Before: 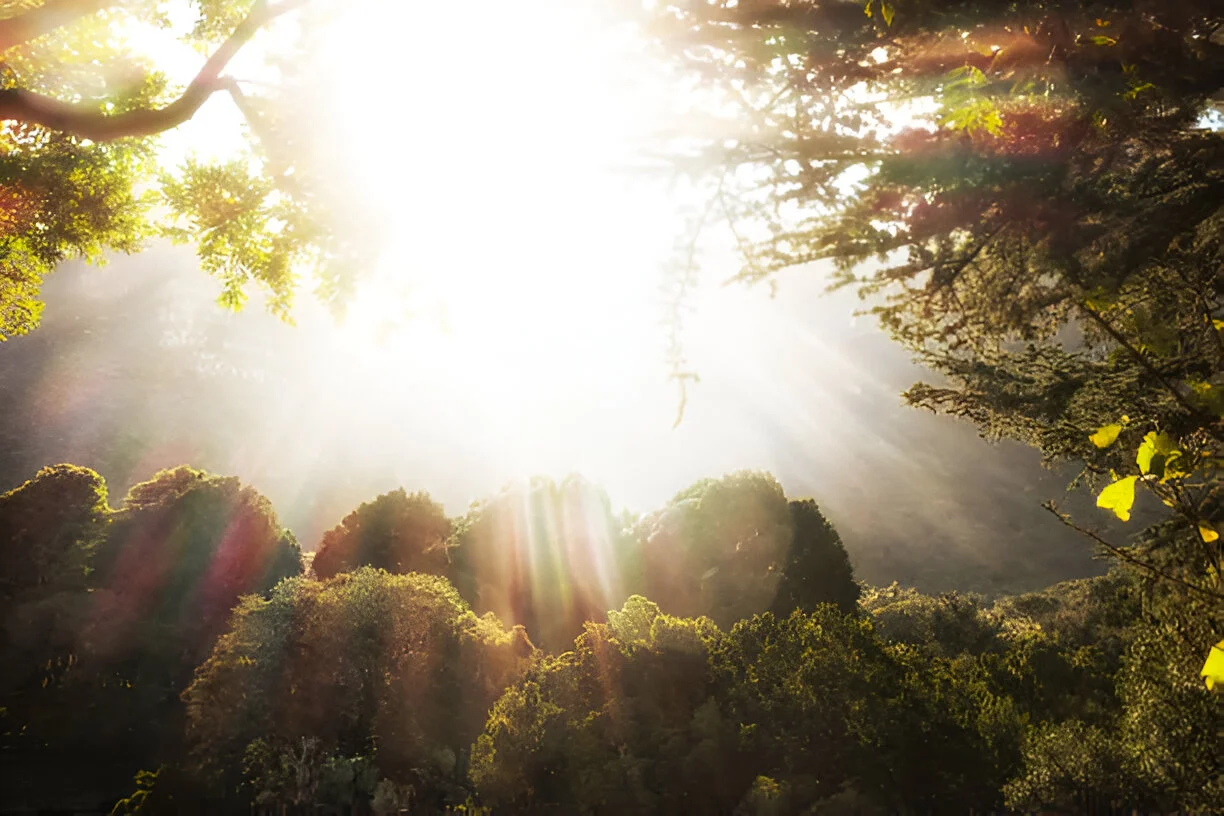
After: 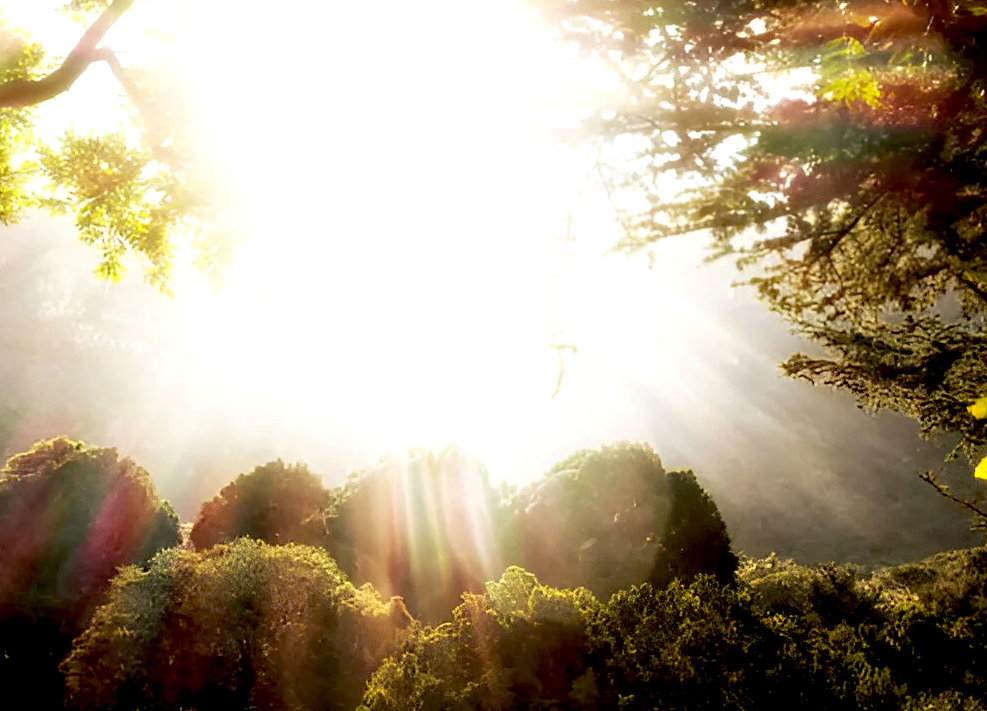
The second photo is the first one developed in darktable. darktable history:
crop: left 10.003%, top 3.57%, right 9.305%, bottom 9.272%
exposure: black level correction 0.026, exposure 0.18 EV, compensate highlight preservation false
